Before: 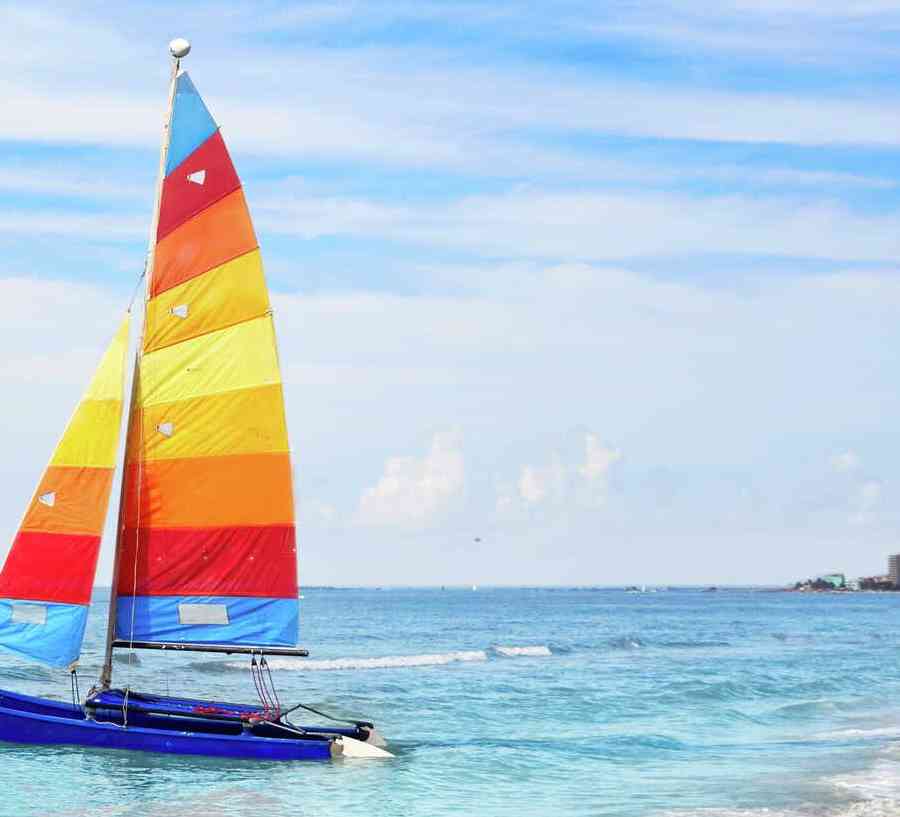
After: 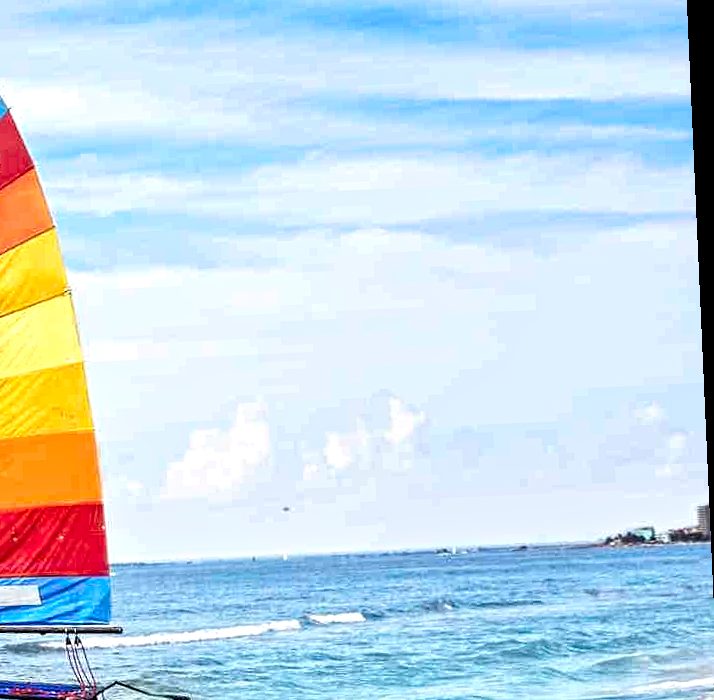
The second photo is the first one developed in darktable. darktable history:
levels: mode automatic, black 0.023%, white 99.97%, levels [0.062, 0.494, 0.925]
contrast equalizer: octaves 7, y [[0.5, 0.542, 0.583, 0.625, 0.667, 0.708], [0.5 ×6], [0.5 ×6], [0 ×6], [0 ×6]]
crop: left 23.095%, top 5.827%, bottom 11.854%
exposure: black level correction 0.001, exposure 0.3 EV, compensate highlight preservation false
rotate and perspective: rotation -2.56°, automatic cropping off
